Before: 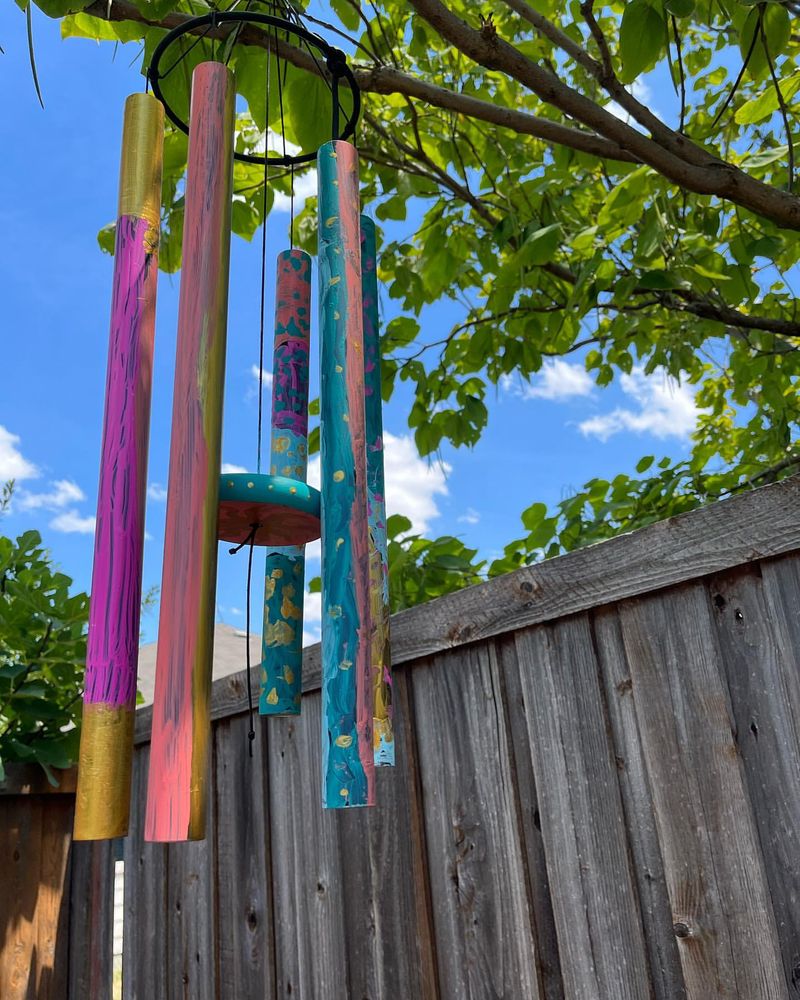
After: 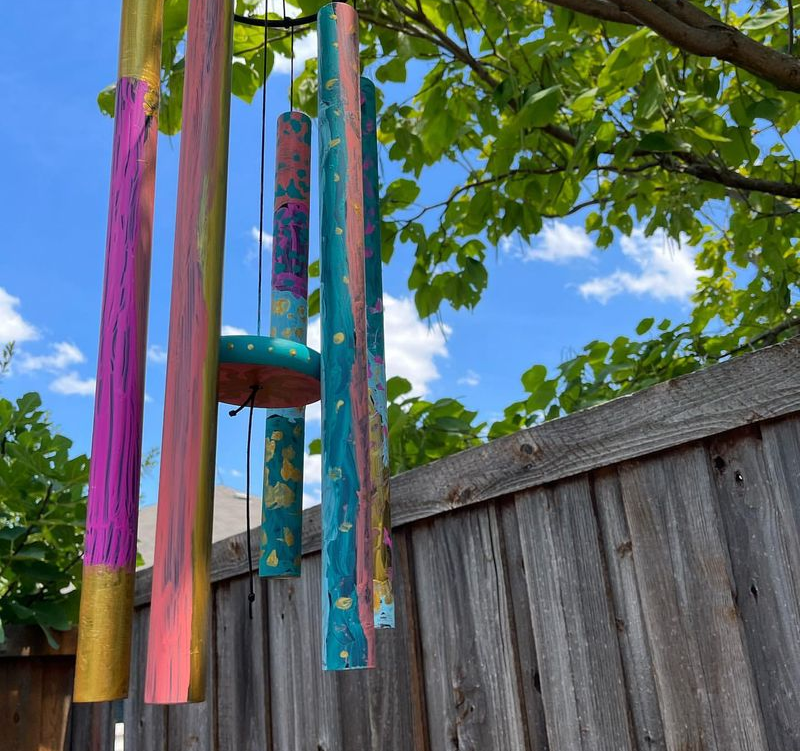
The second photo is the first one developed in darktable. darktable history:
crop: top 13.881%, bottom 10.95%
